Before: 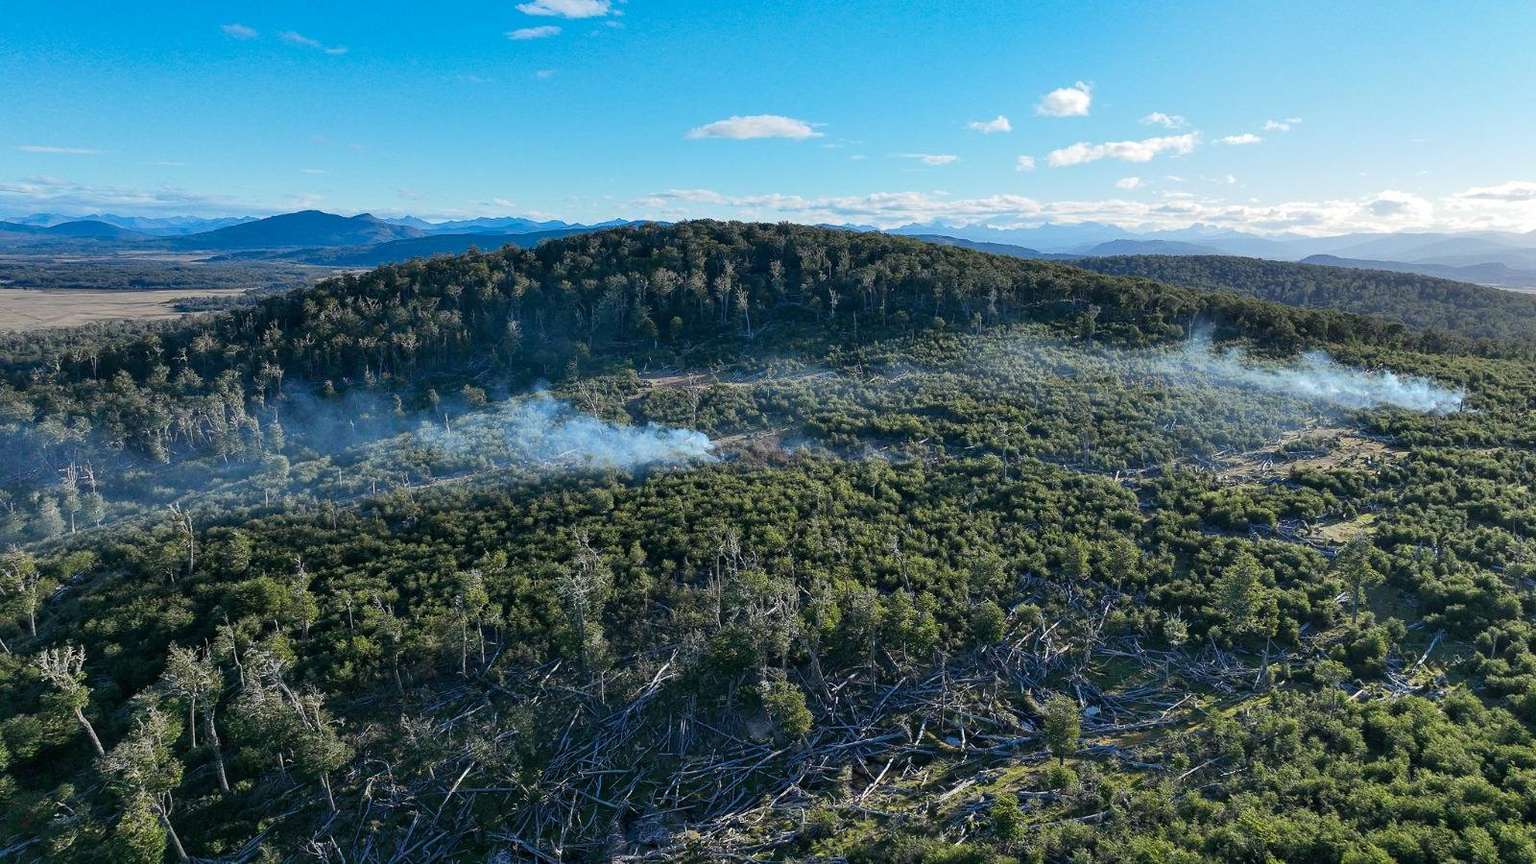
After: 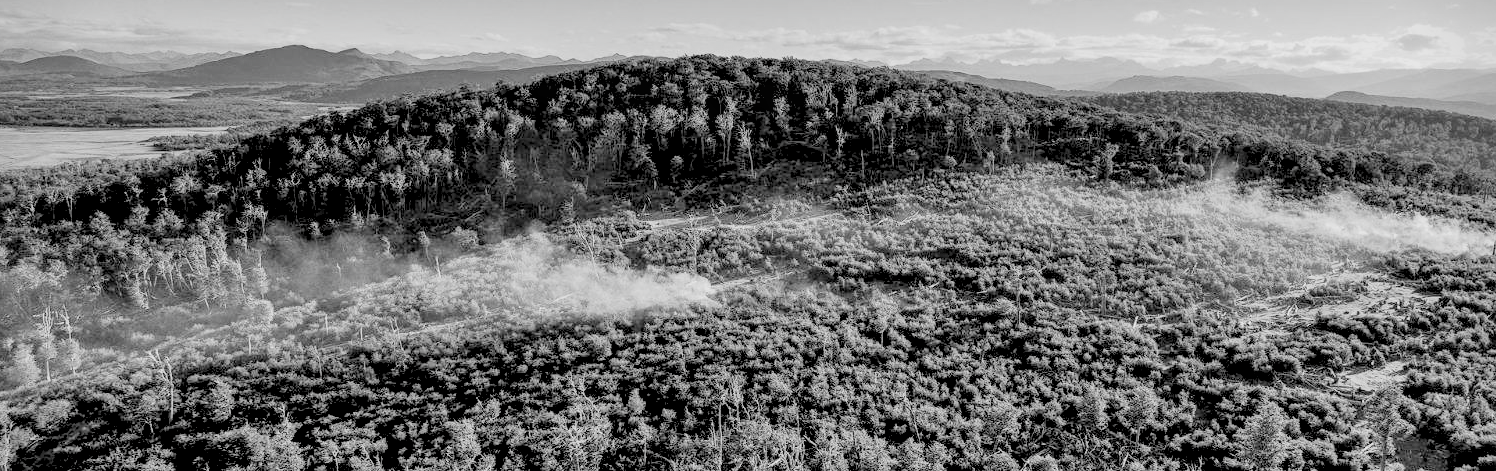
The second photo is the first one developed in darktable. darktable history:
local contrast: on, module defaults
exposure: exposure 0.201 EV, compensate highlight preservation false
contrast brightness saturation: saturation -0.995
crop: left 1.807%, top 19.393%, right 4.642%, bottom 28.238%
filmic rgb: black relative exposure -7.65 EV, white relative exposure 4.56 EV, hardness 3.61, contrast 1.058
shadows and highlights: shadows 60.99, highlights -60.44, soften with gaussian
vignetting: fall-off start 92.49%, brightness -0.575, unbound false
levels: levels [0.093, 0.434, 0.988]
